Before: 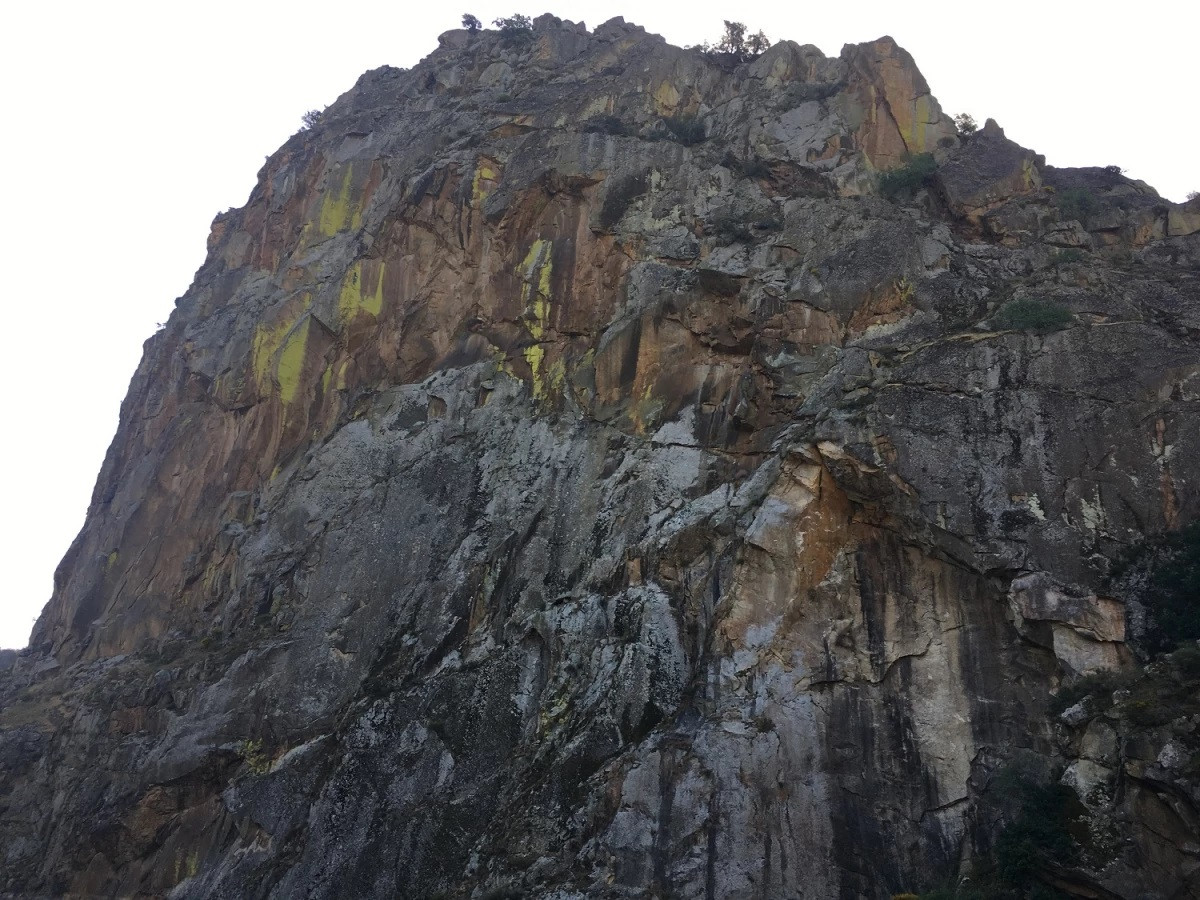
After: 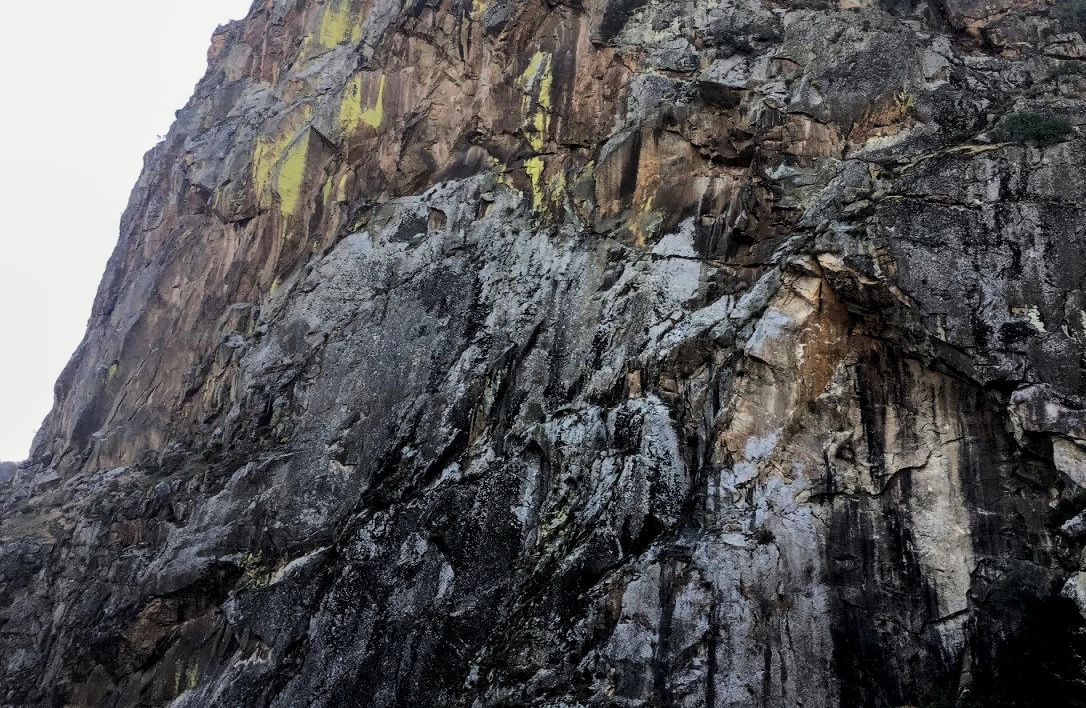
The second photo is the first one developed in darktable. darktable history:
tone equalizer: -8 EV -0.75 EV, -7 EV -0.7 EV, -6 EV -0.6 EV, -5 EV -0.4 EV, -3 EV 0.4 EV, -2 EV 0.6 EV, -1 EV 0.7 EV, +0 EV 0.75 EV, edges refinement/feathering 500, mask exposure compensation -1.57 EV, preserve details no
exposure: black level correction 0.001, exposure 0.5 EV, compensate exposure bias true, compensate highlight preservation false
local contrast: on, module defaults
filmic rgb: black relative exposure -7.15 EV, white relative exposure 5.36 EV, hardness 3.02, color science v6 (2022)
levels: levels [0, 0.492, 0.984]
crop: top 20.916%, right 9.437%, bottom 0.316%
